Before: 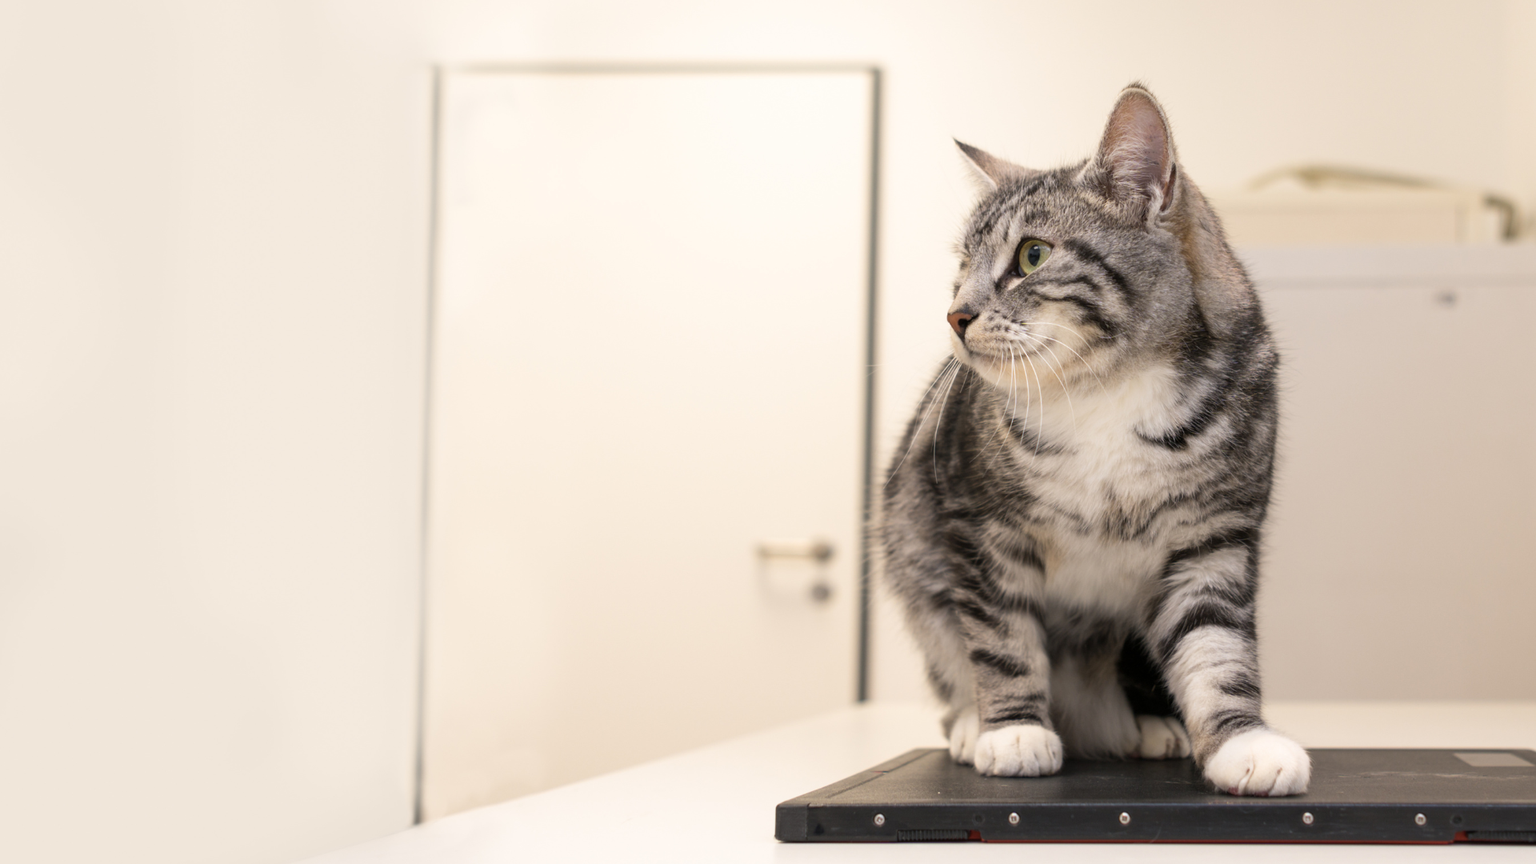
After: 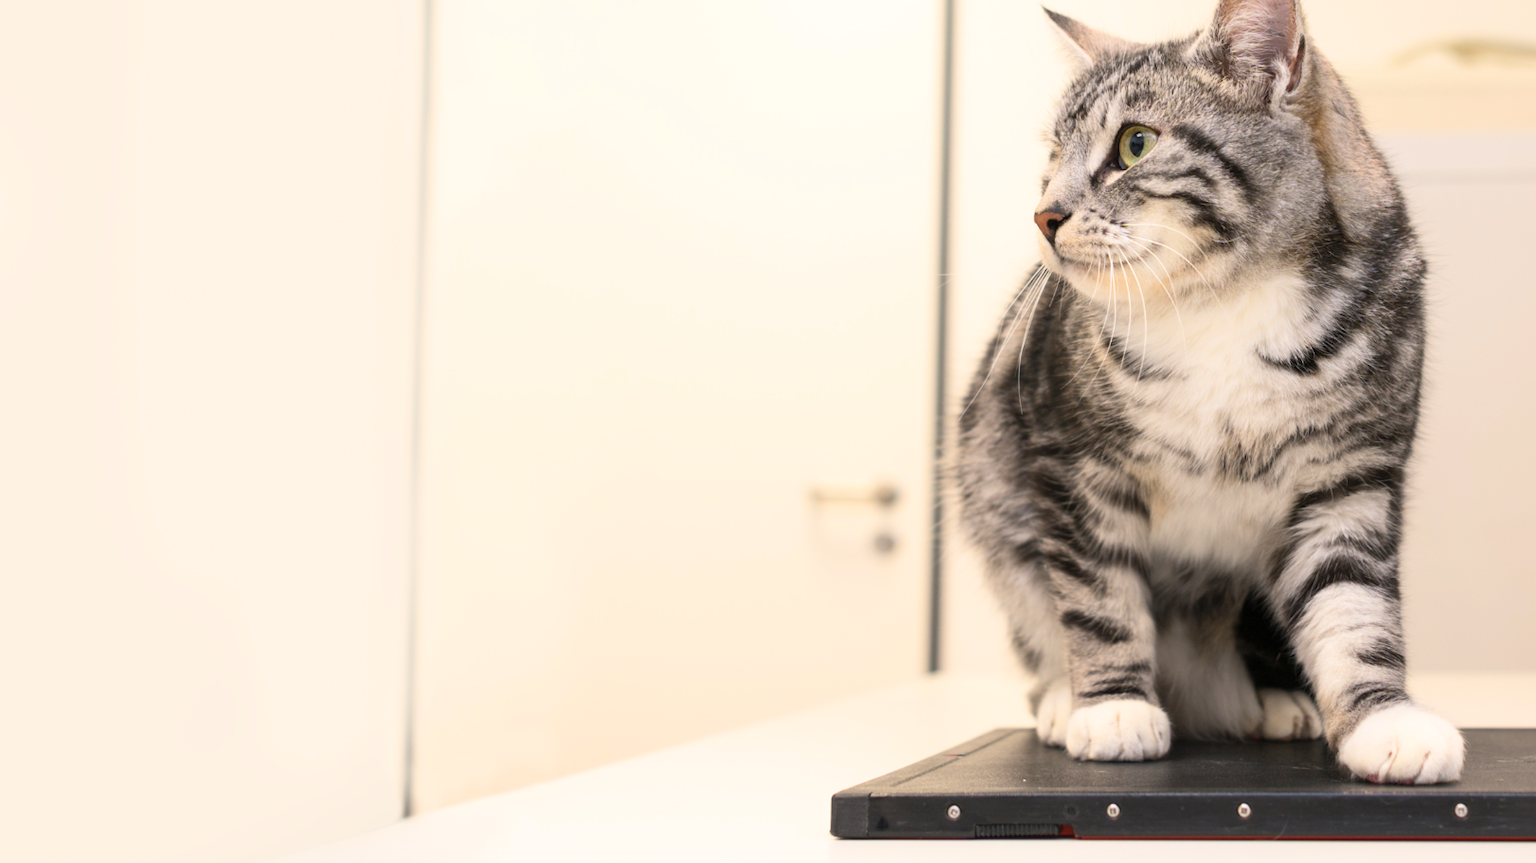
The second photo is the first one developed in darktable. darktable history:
crop and rotate: left 4.842%, top 15.51%, right 10.668%
contrast brightness saturation: contrast 0.2, brightness 0.16, saturation 0.22
